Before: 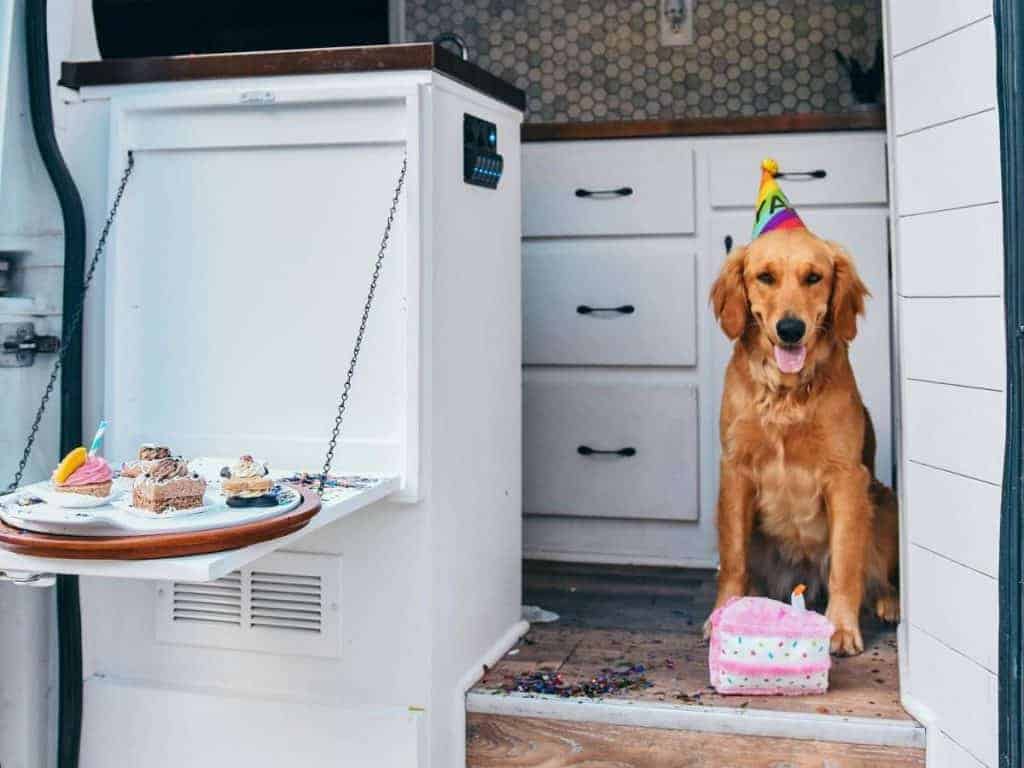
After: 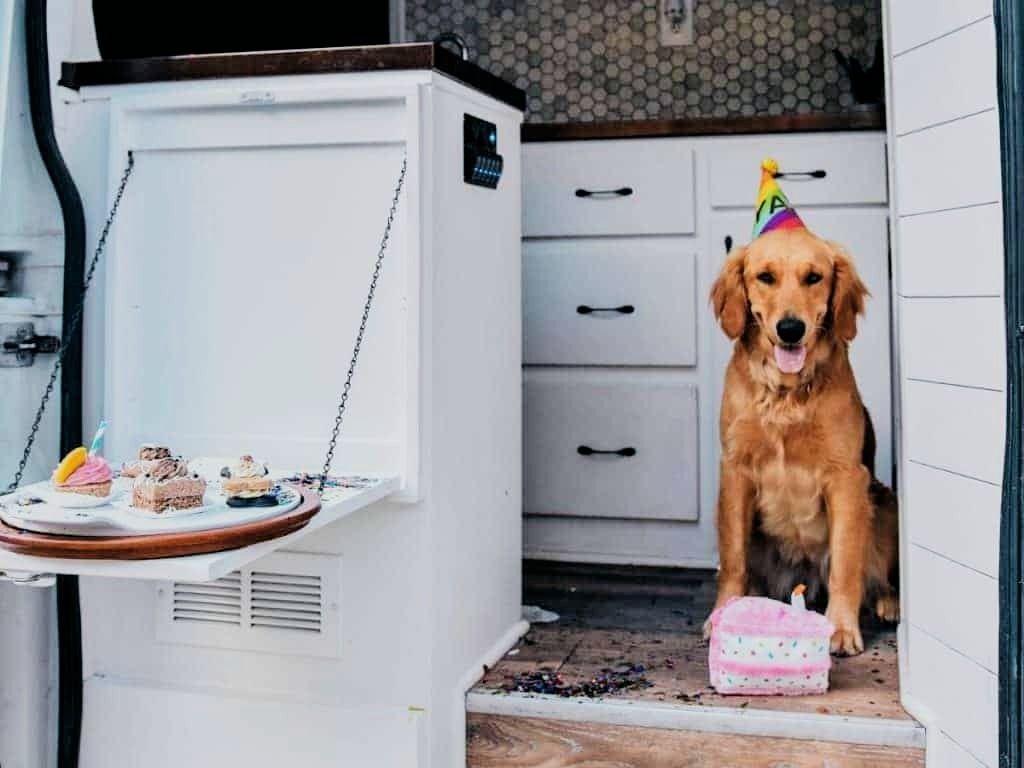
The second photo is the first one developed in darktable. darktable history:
filmic rgb: black relative exposure -5.12 EV, white relative exposure 3.55 EV, hardness 3.18, contrast 1.19, highlights saturation mix -29.6%
